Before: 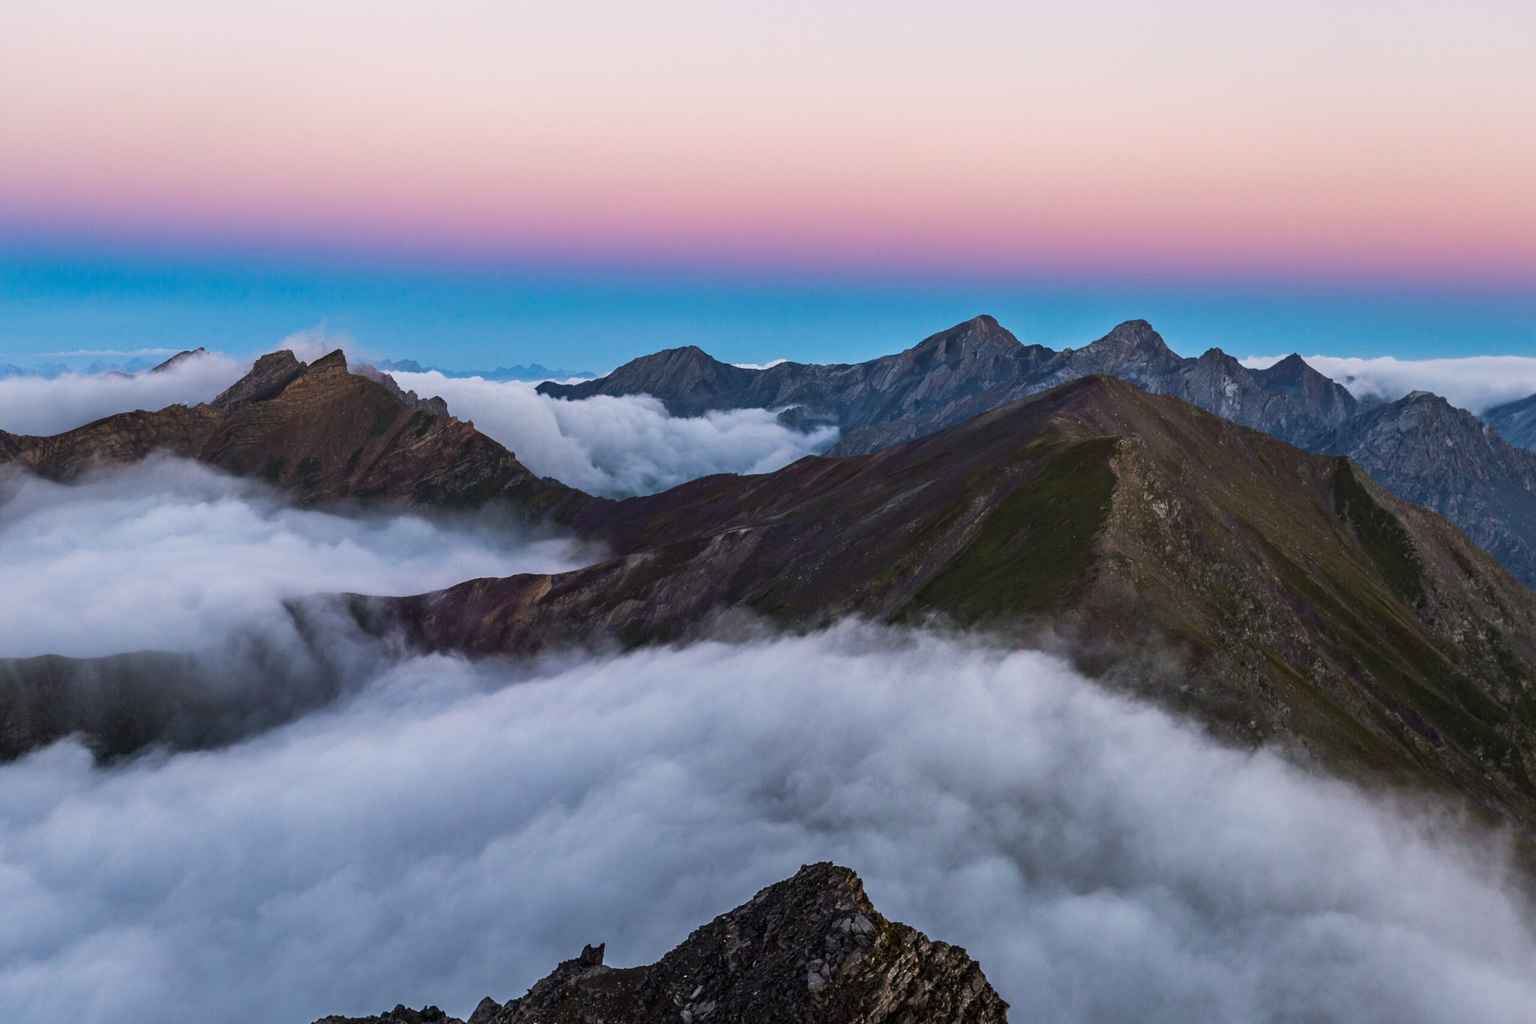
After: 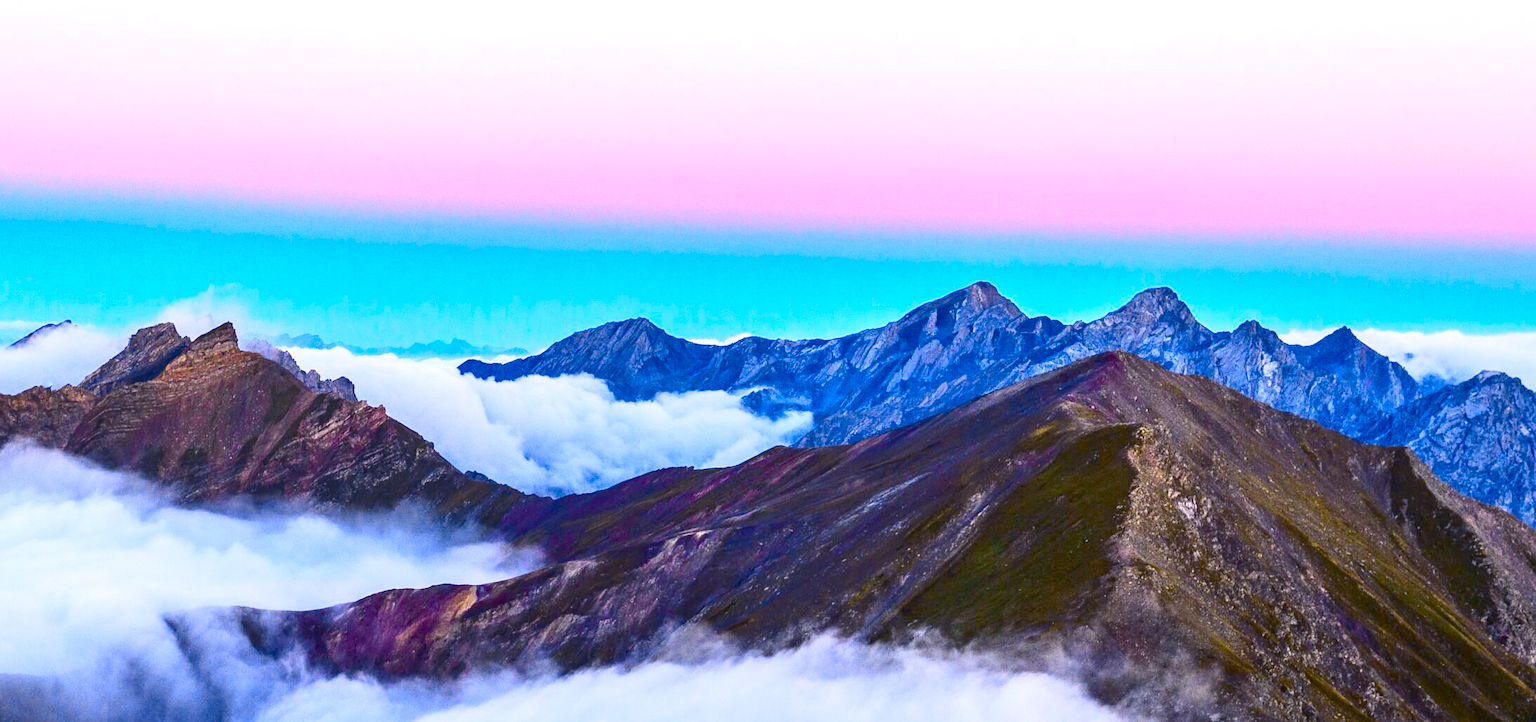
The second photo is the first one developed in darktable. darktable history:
crop and rotate: left 9.345%, top 7.22%, right 4.982%, bottom 32.331%
shadows and highlights: shadows 20.55, highlights -20.99, soften with gaussian
color balance rgb: shadows lift › chroma 3%, shadows lift › hue 280.8°, power › hue 330°, highlights gain › chroma 3%, highlights gain › hue 75.6°, global offset › luminance -1%, perceptual saturation grading › global saturation 20%, perceptual saturation grading › highlights -25%, perceptual saturation grading › shadows 50%, global vibrance 20%
exposure: exposure 0.943 EV, compensate highlight preservation false
local contrast: detail 110%
sharpen: radius 1, threshold 1
tone curve: curves: ch0 [(0.003, 0.023) (0.071, 0.052) (0.236, 0.197) (0.466, 0.557) (0.631, 0.764) (0.806, 0.906) (1, 1)]; ch1 [(0, 0) (0.262, 0.227) (0.417, 0.386) (0.469, 0.467) (0.502, 0.51) (0.528, 0.521) (0.573, 0.555) (0.605, 0.621) (0.644, 0.671) (0.686, 0.728) (0.994, 0.987)]; ch2 [(0, 0) (0.262, 0.188) (0.385, 0.353) (0.427, 0.424) (0.495, 0.502) (0.531, 0.555) (0.583, 0.632) (0.644, 0.748) (1, 1)], color space Lab, independent channels, preserve colors none
white balance: red 1.042, blue 1.17
